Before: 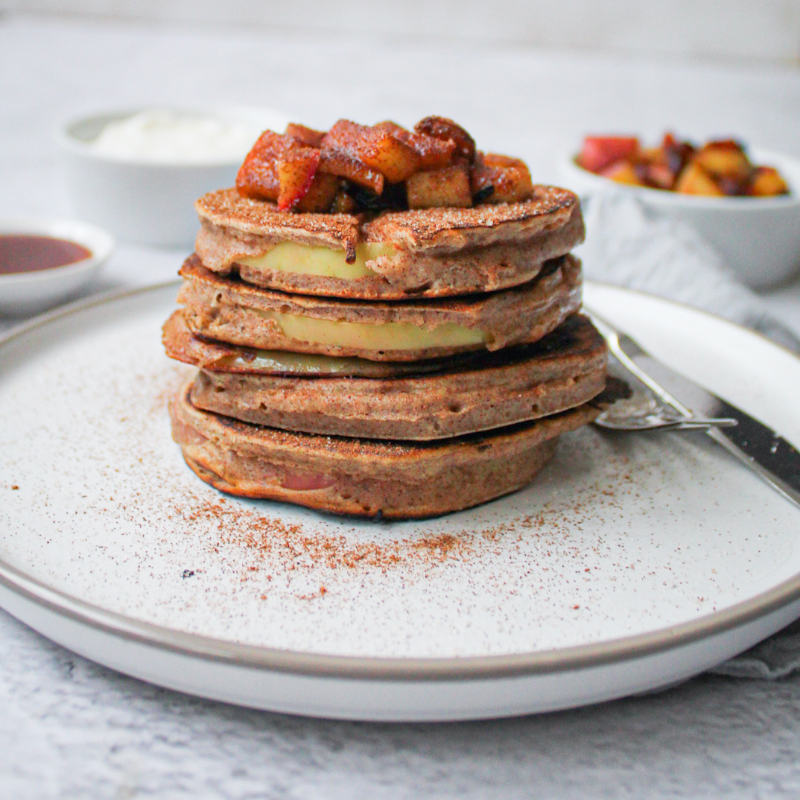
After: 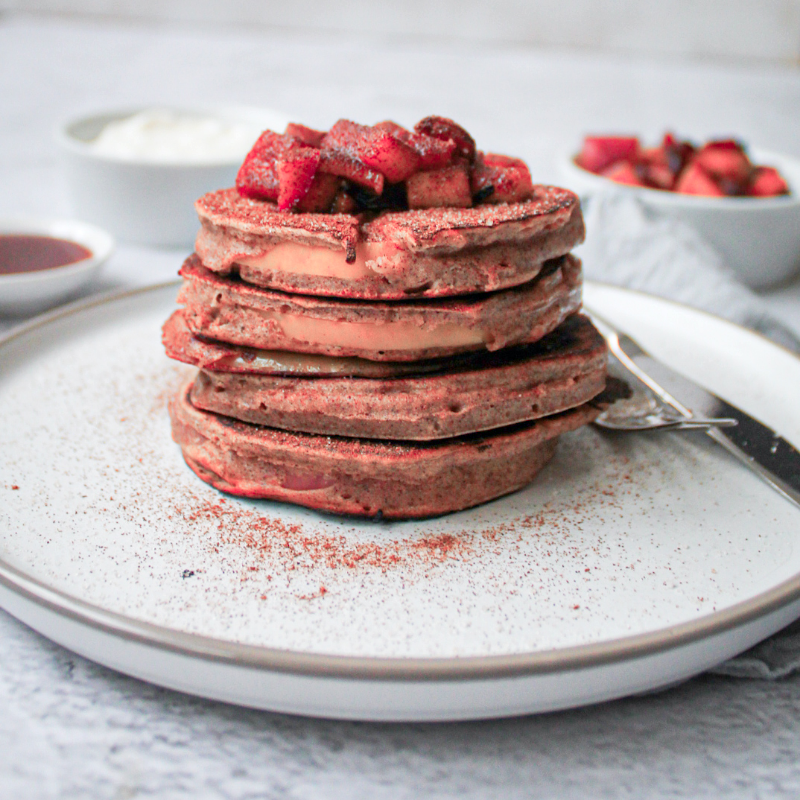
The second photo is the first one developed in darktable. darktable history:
color zones: curves: ch2 [(0, 0.488) (0.143, 0.417) (0.286, 0.212) (0.429, 0.179) (0.571, 0.154) (0.714, 0.415) (0.857, 0.495) (1, 0.488)]
tone equalizer: on, module defaults
local contrast: mode bilateral grid, contrast 20, coarseness 50, detail 120%, midtone range 0.2
